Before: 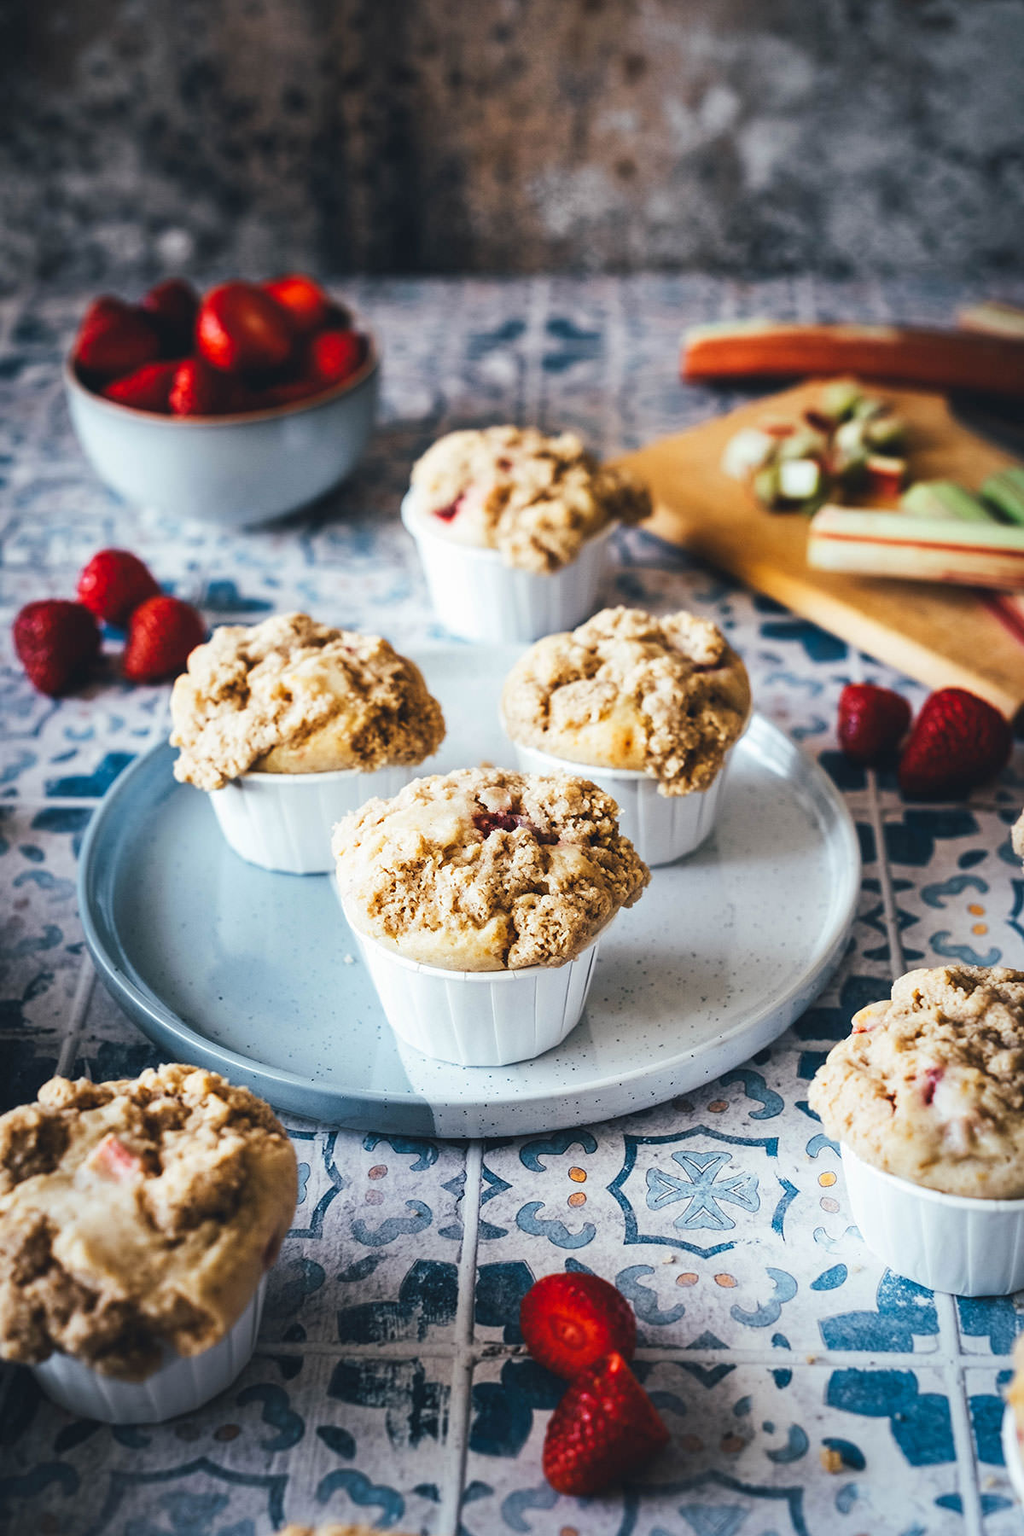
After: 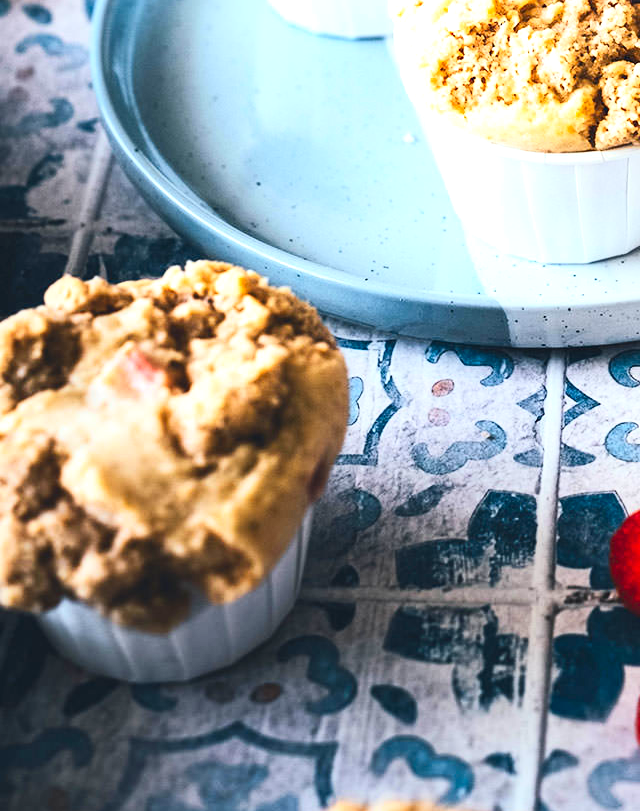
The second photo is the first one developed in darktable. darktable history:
crop and rotate: top 54.778%, right 46.61%, bottom 0.159%
exposure: exposure 0.493 EV, compensate highlight preservation false
contrast brightness saturation: contrast 0.23, brightness 0.1, saturation 0.29
